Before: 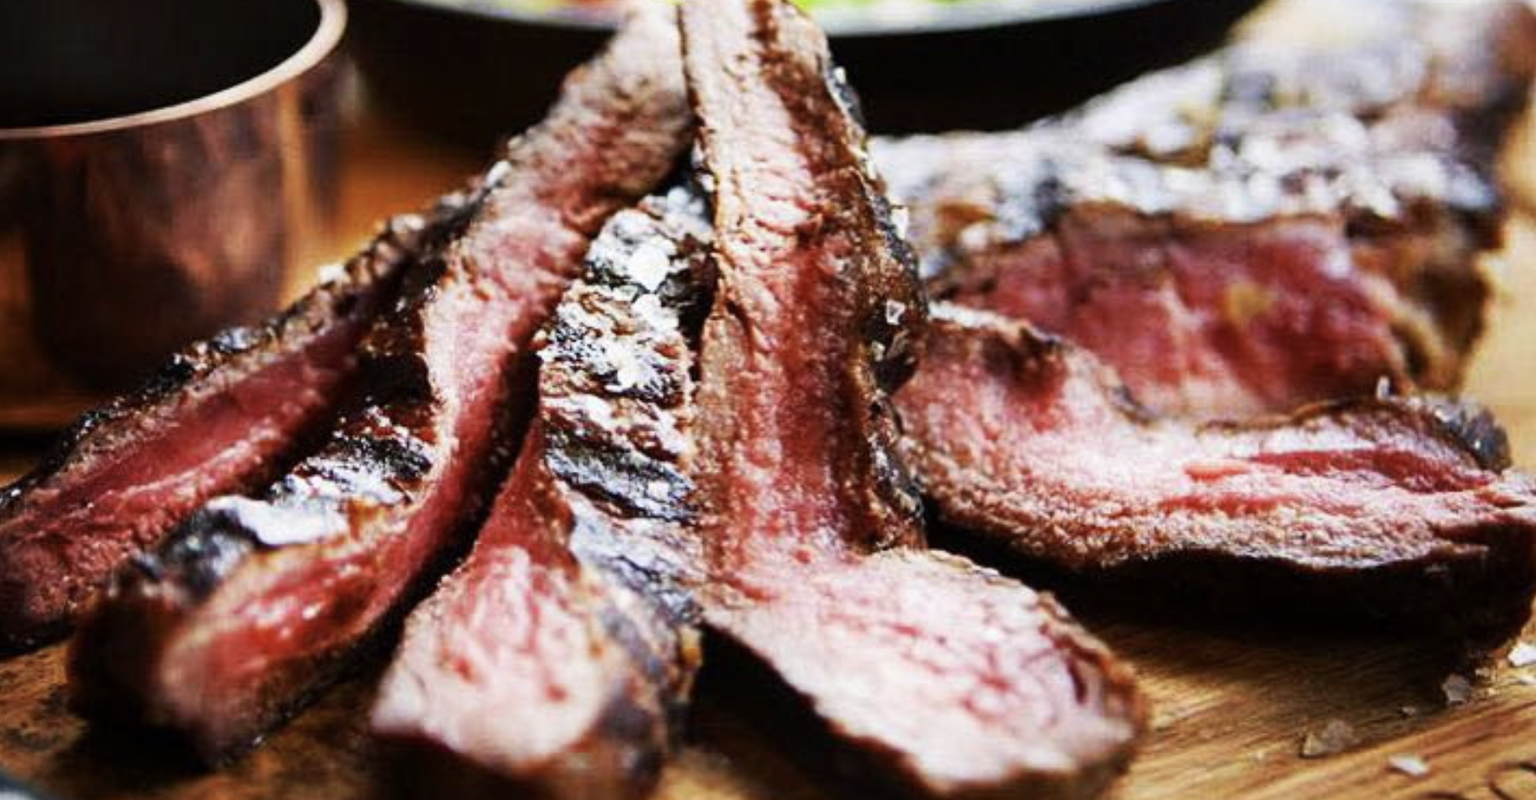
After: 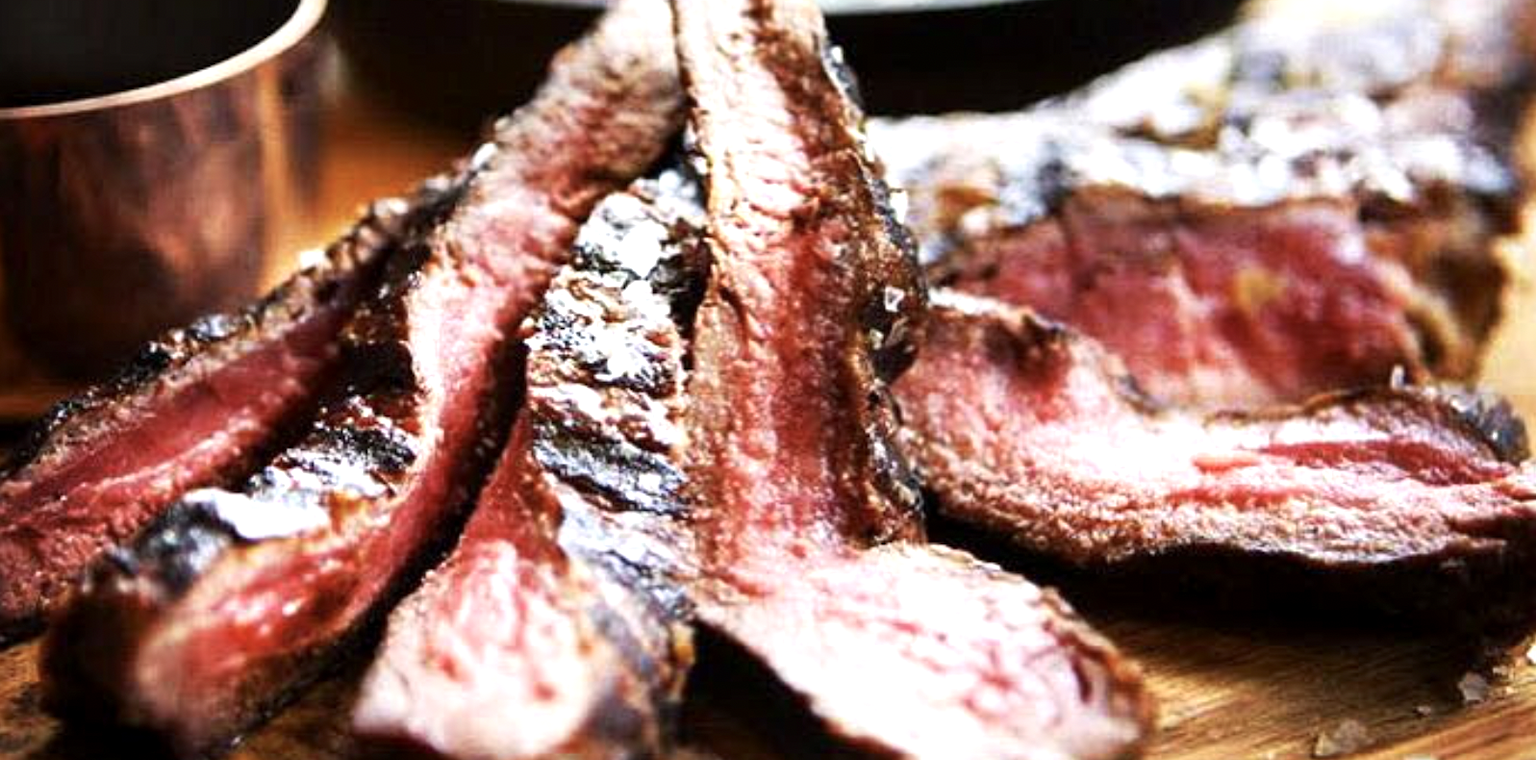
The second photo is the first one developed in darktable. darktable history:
exposure: black level correction 0.001, exposure 0.499 EV, compensate highlight preservation false
crop: left 1.932%, top 2.826%, right 1.111%, bottom 4.977%
